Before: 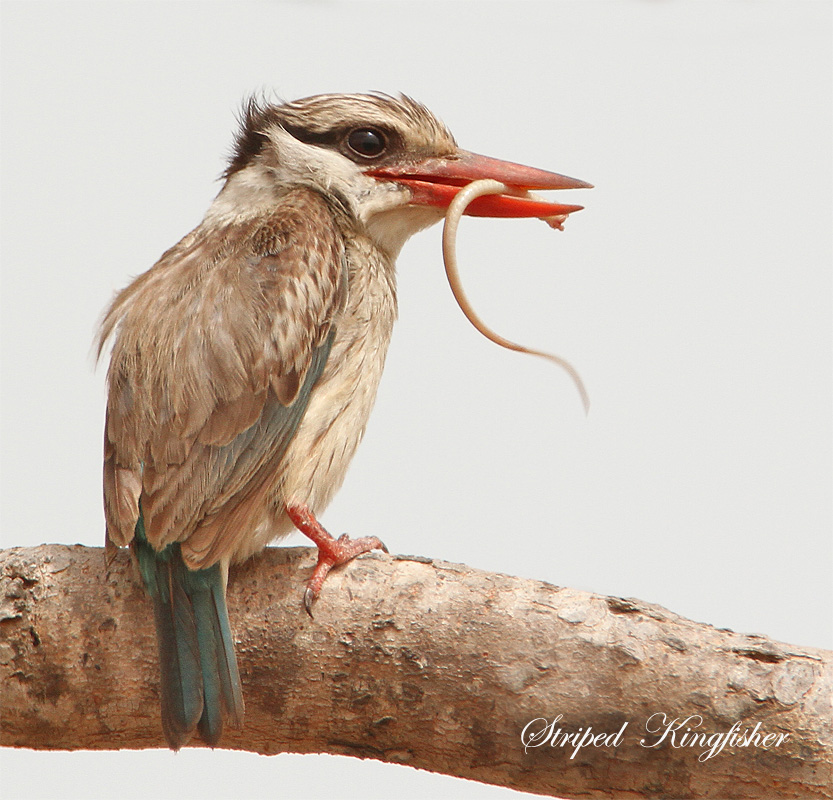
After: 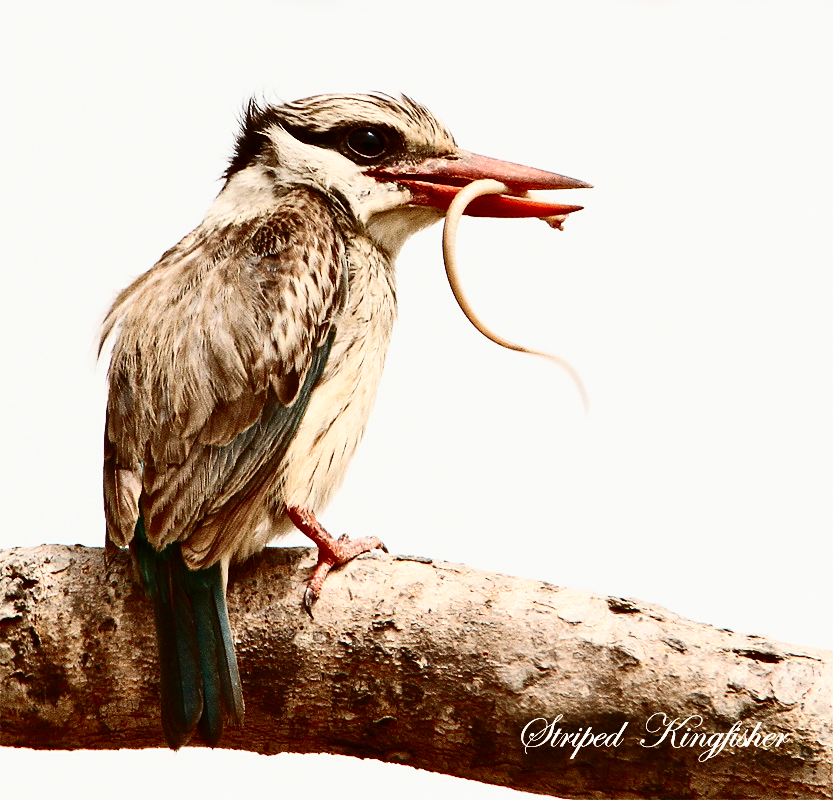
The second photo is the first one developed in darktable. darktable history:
haze removal: compatibility mode true, adaptive false
shadows and highlights: radius 330.66, shadows 53.75, highlights -99.49, compress 94.42%, soften with gaussian
base curve: curves: ch0 [(0, 0) (0.073, 0.04) (0.157, 0.139) (0.492, 0.492) (0.758, 0.758) (1, 1)], preserve colors none
contrast brightness saturation: contrast 0.496, saturation -0.103
